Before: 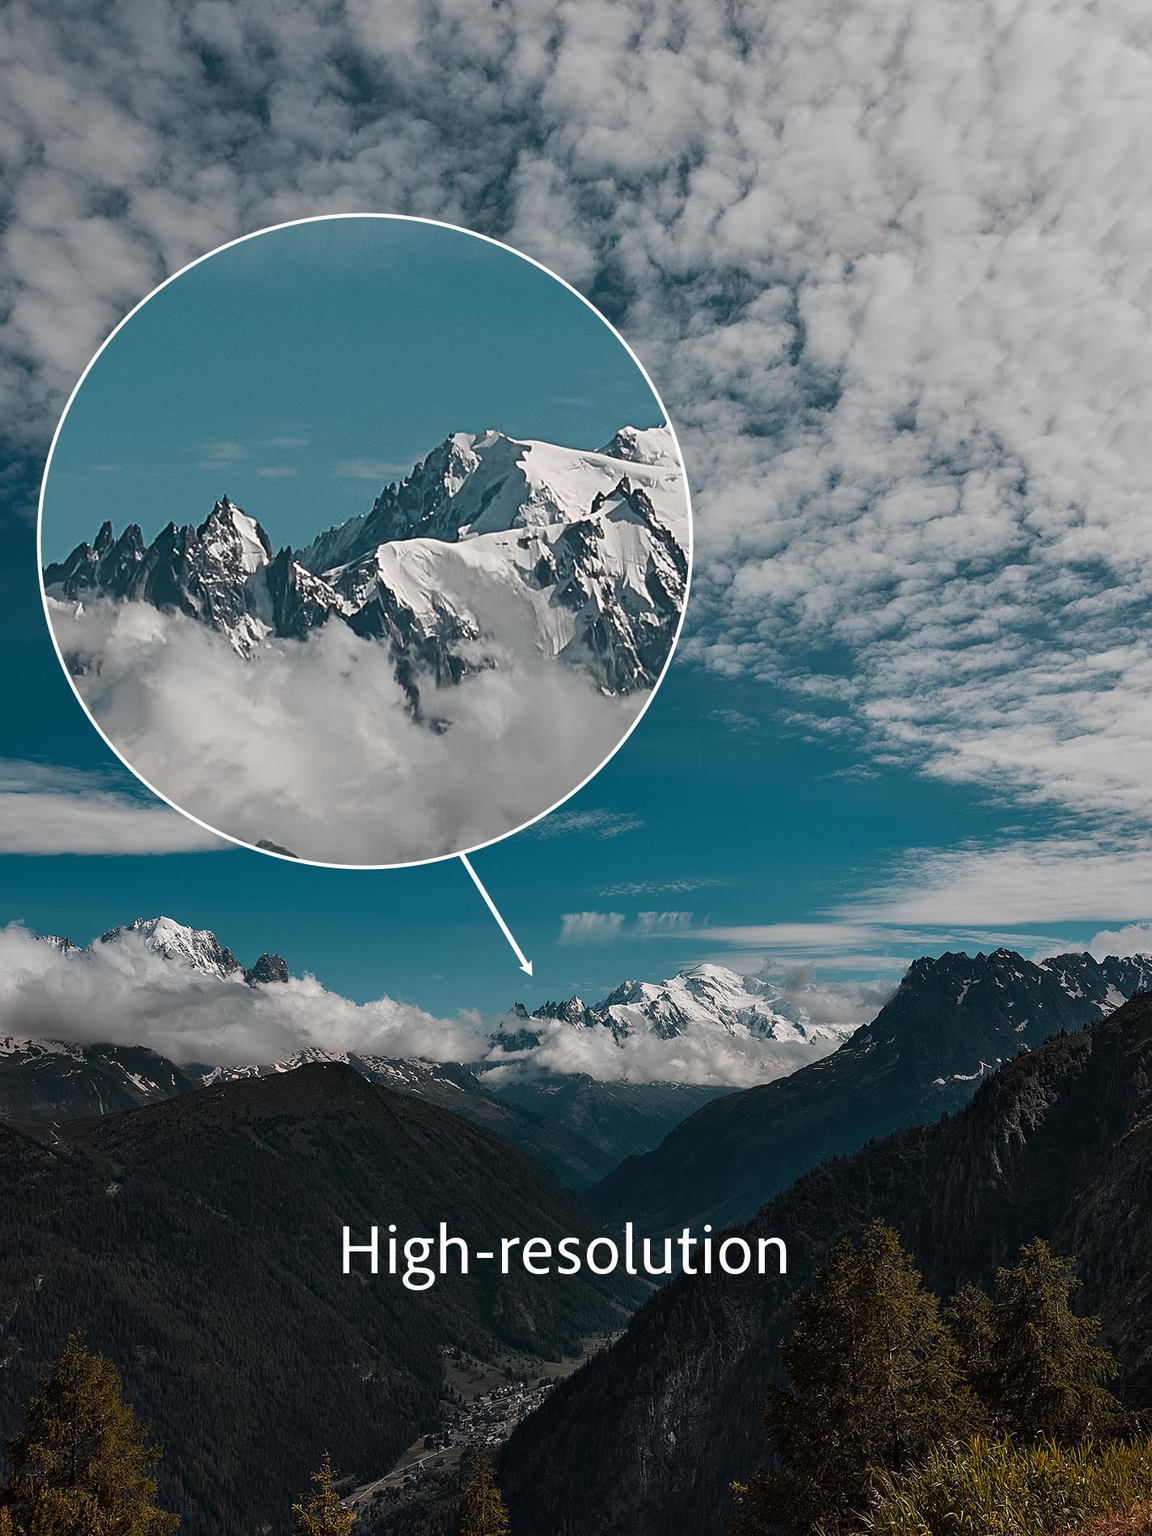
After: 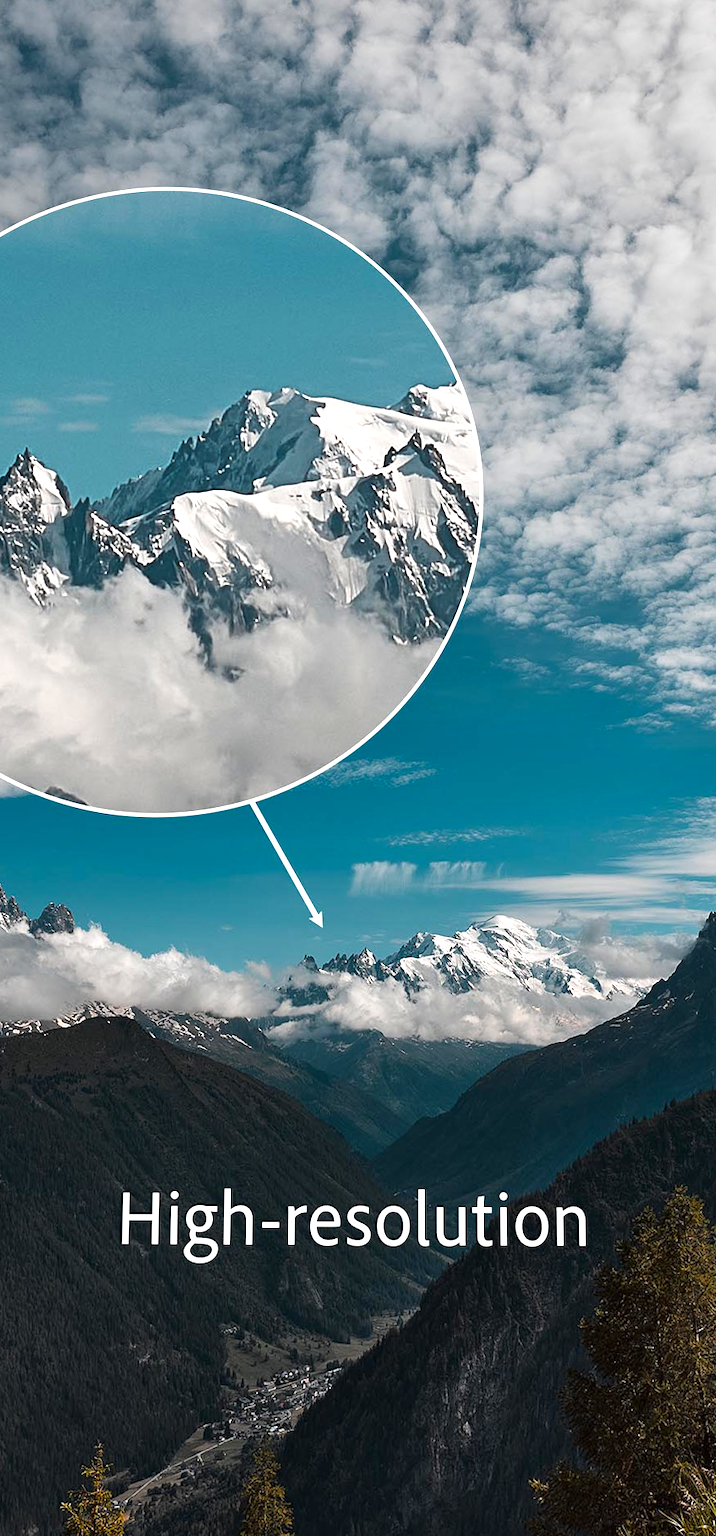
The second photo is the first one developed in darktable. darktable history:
rotate and perspective: rotation 0.215°, lens shift (vertical) -0.139, crop left 0.069, crop right 0.939, crop top 0.002, crop bottom 0.996
color correction: saturation 1.11
exposure: exposure 0.669 EV, compensate highlight preservation false
crop and rotate: left 15.754%, right 17.579%
